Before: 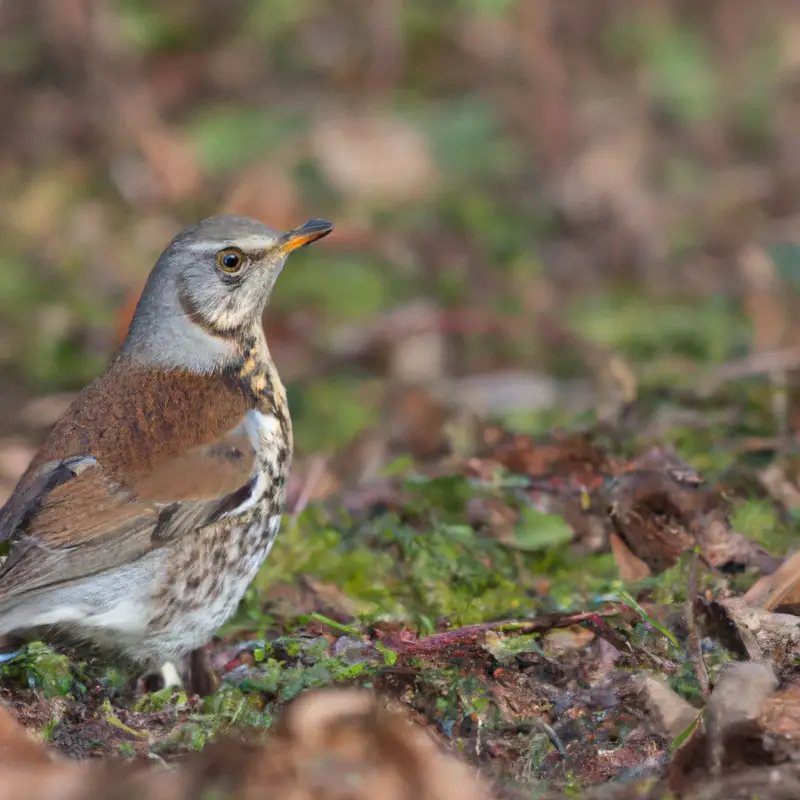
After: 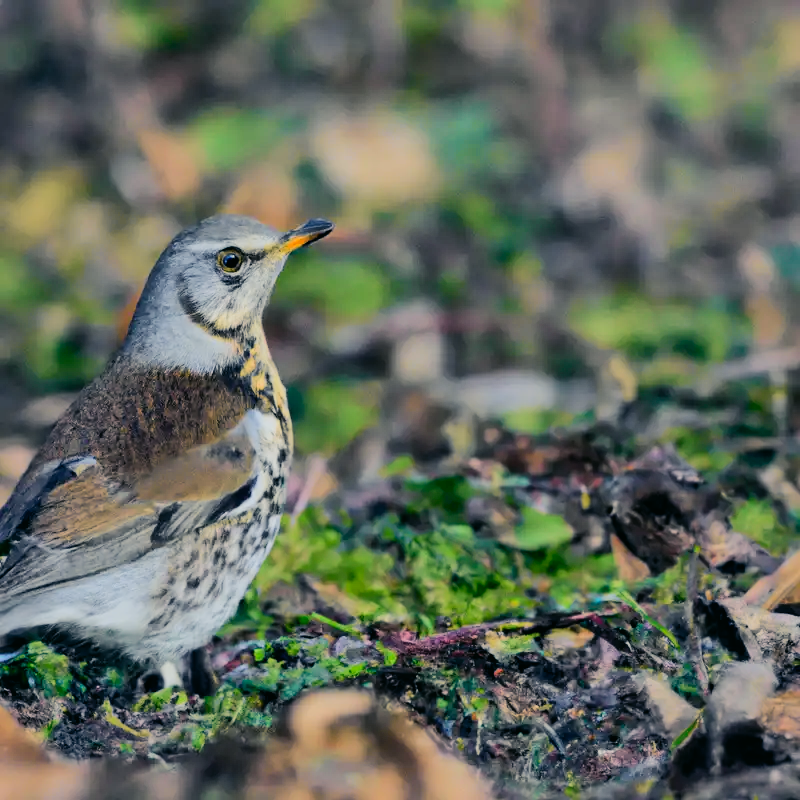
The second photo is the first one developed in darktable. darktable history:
filmic rgb: black relative exposure -7.77 EV, white relative exposure 4.36 EV, hardness 3.76, latitude 49.52%, contrast 1.1
tone curve: curves: ch0 [(0, 0.003) (0.113, 0.081) (0.207, 0.184) (0.515, 0.612) (0.712, 0.793) (0.984, 0.961)]; ch1 [(0, 0) (0.172, 0.123) (0.317, 0.272) (0.414, 0.382) (0.476, 0.479) (0.505, 0.498) (0.534, 0.534) (0.621, 0.65) (0.709, 0.764) (1, 1)]; ch2 [(0, 0) (0.411, 0.424) (0.505, 0.505) (0.521, 0.524) (0.537, 0.57) (0.65, 0.699) (1, 1)], color space Lab, independent channels, preserve colors none
color balance rgb: shadows lift › luminance -40.967%, shadows lift › chroma 14.123%, shadows lift › hue 257.8°, power › luminance -8%, power › chroma 1.095%, power › hue 217.4°, perceptual saturation grading › global saturation -0.593%, global vibrance 25.073%
shadows and highlights: on, module defaults
